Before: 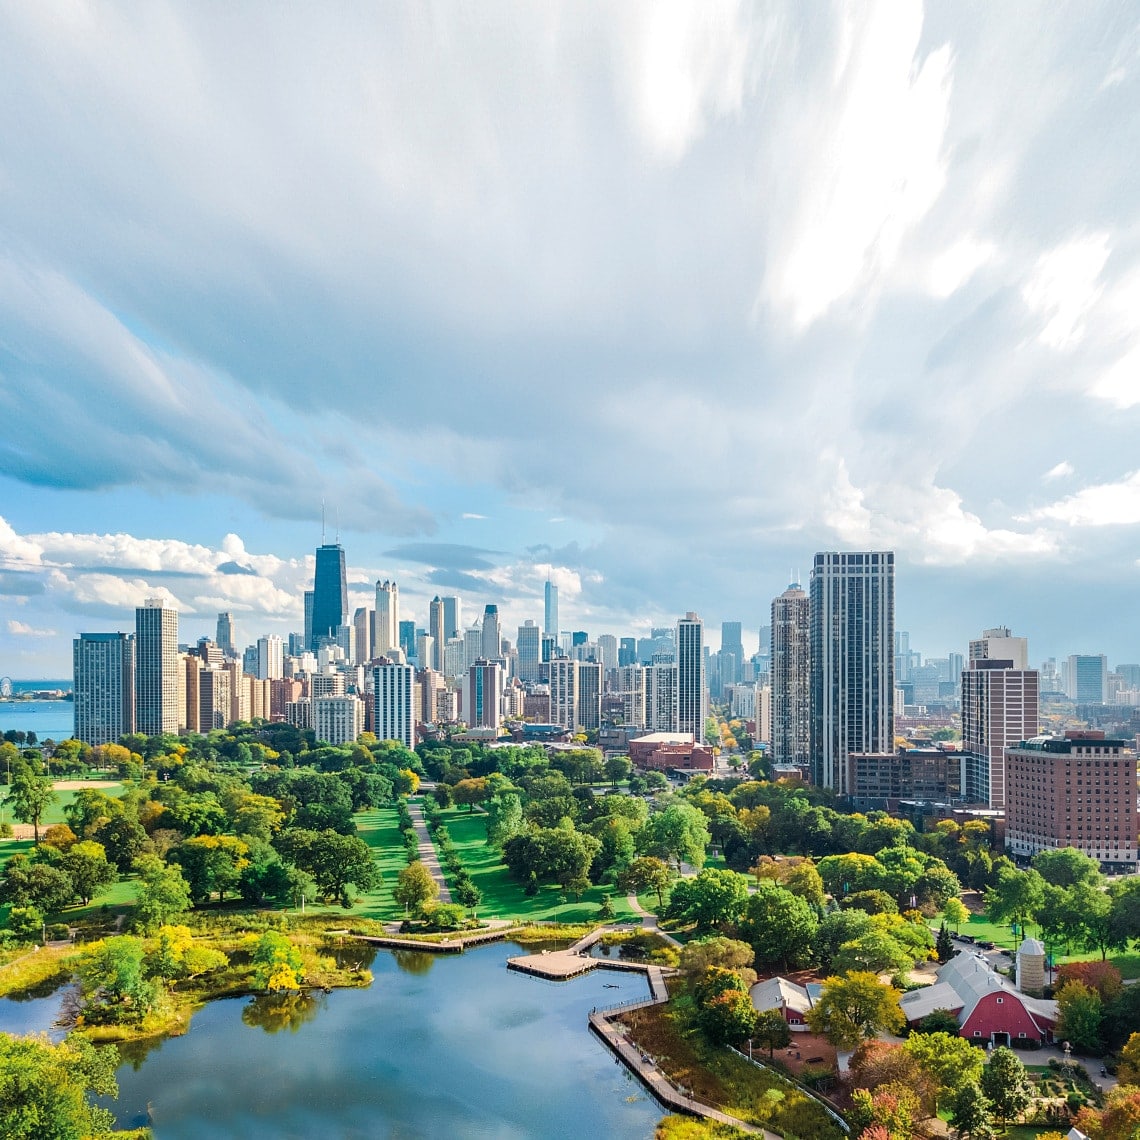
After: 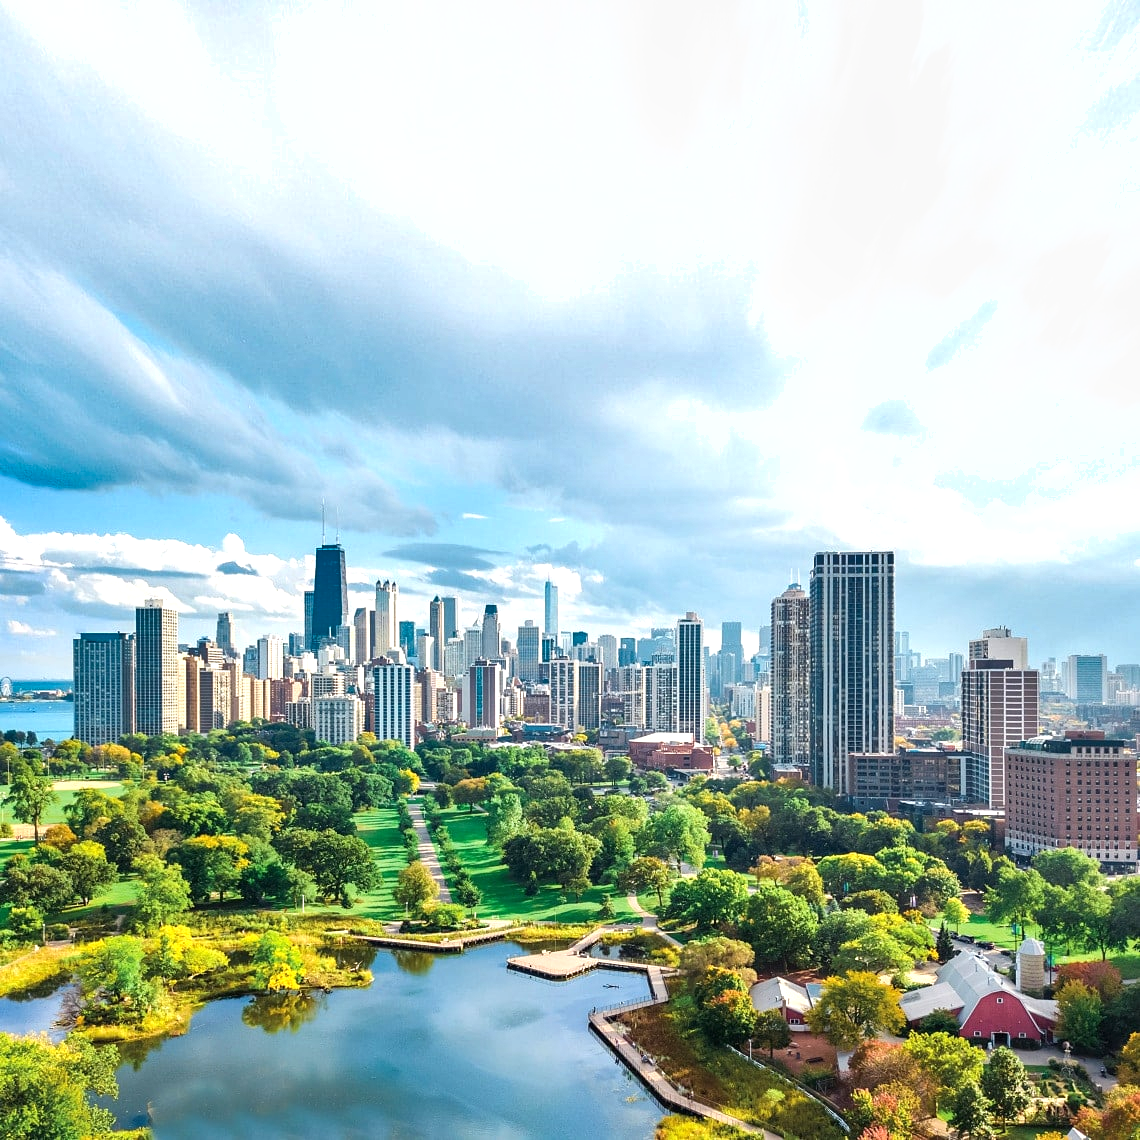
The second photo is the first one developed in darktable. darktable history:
exposure: exposure 0.492 EV, compensate exposure bias true, compensate highlight preservation false
shadows and highlights: shadows 58.89, soften with gaussian
